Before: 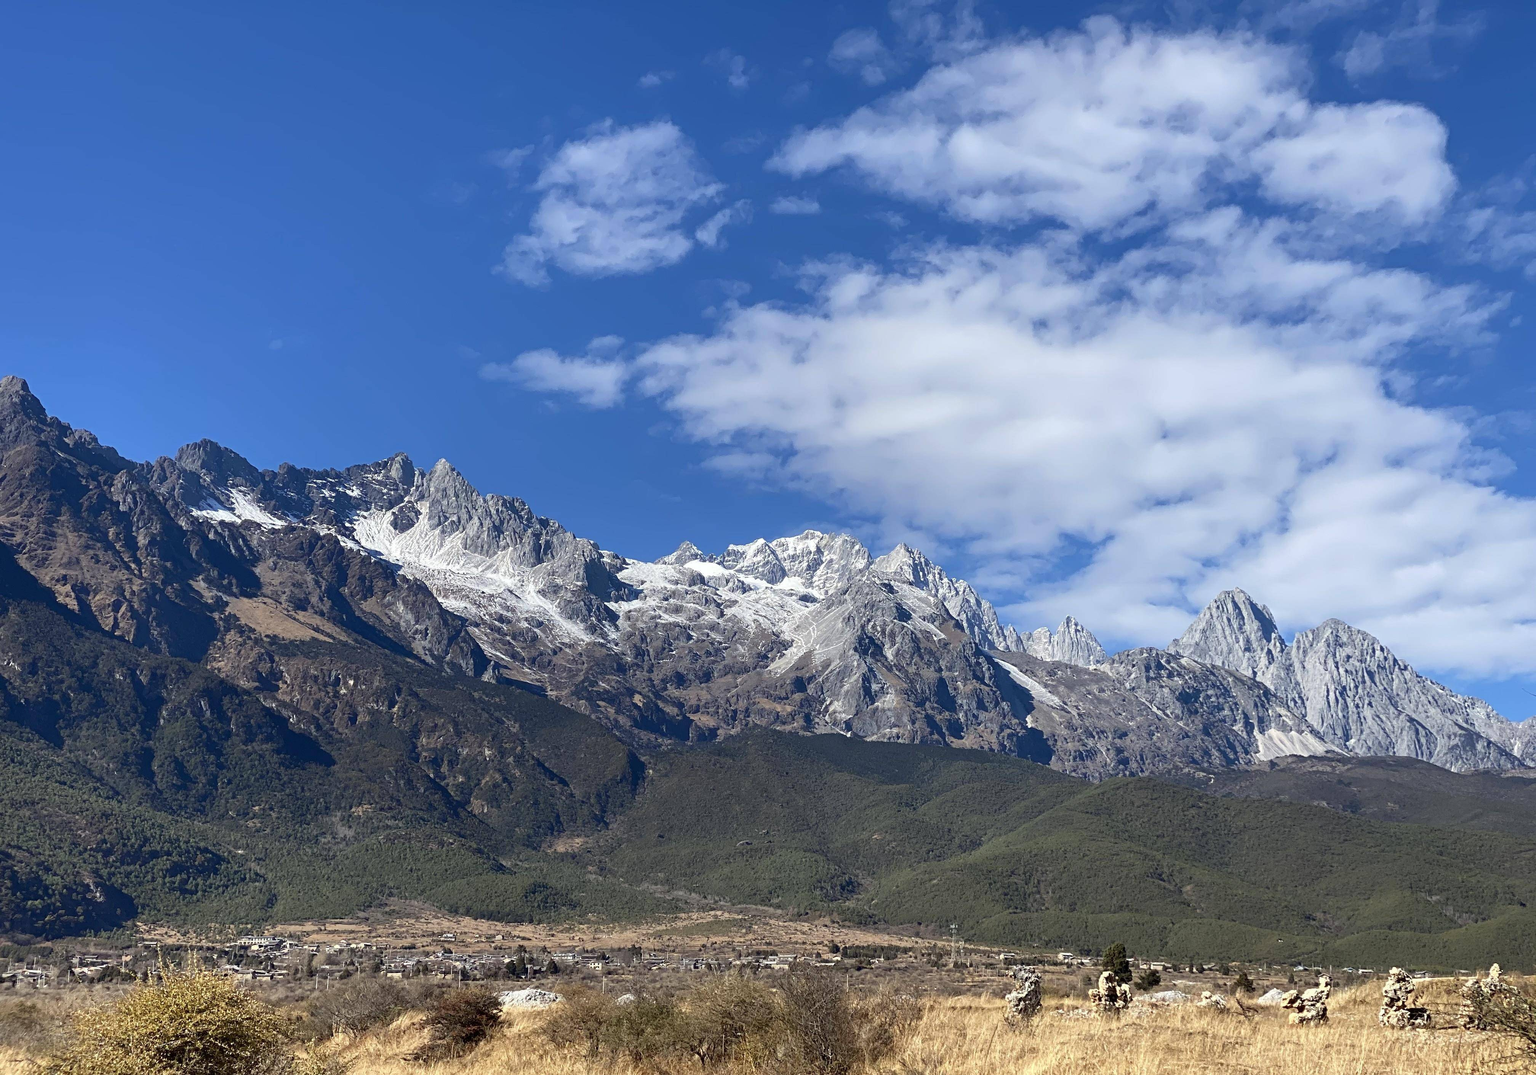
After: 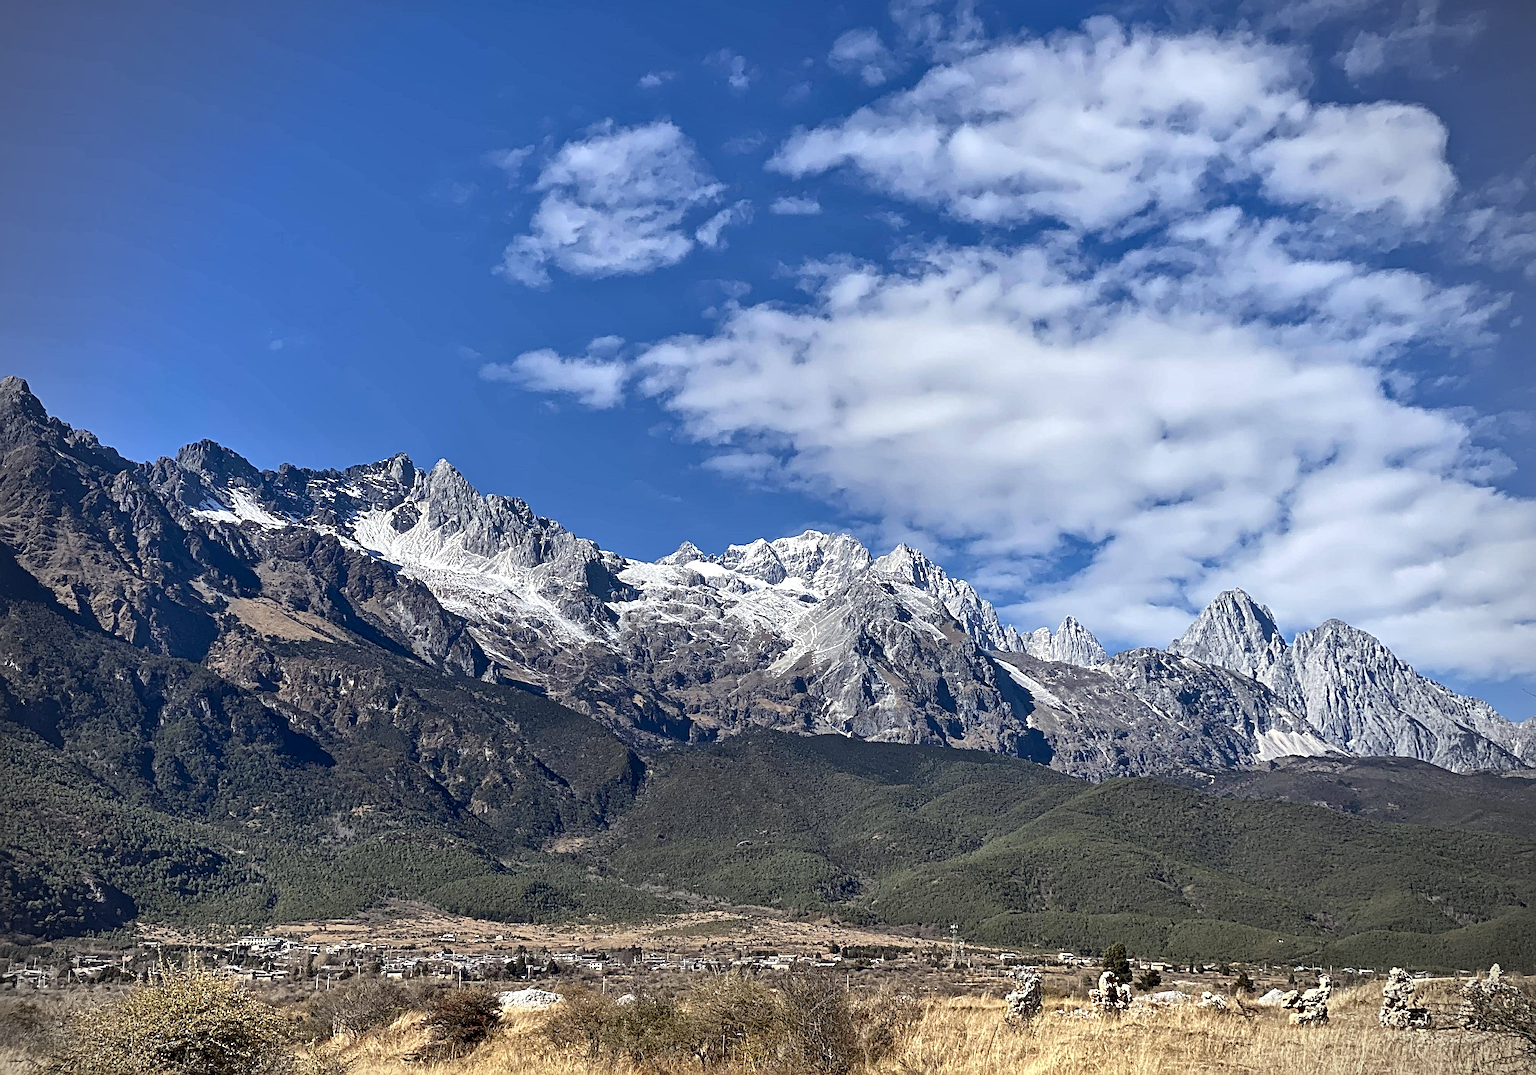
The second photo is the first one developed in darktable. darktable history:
sharpen: radius 3.969
local contrast: mode bilateral grid, contrast 26, coarseness 60, detail 151%, midtone range 0.2
vignetting: fall-off start 79.88%
